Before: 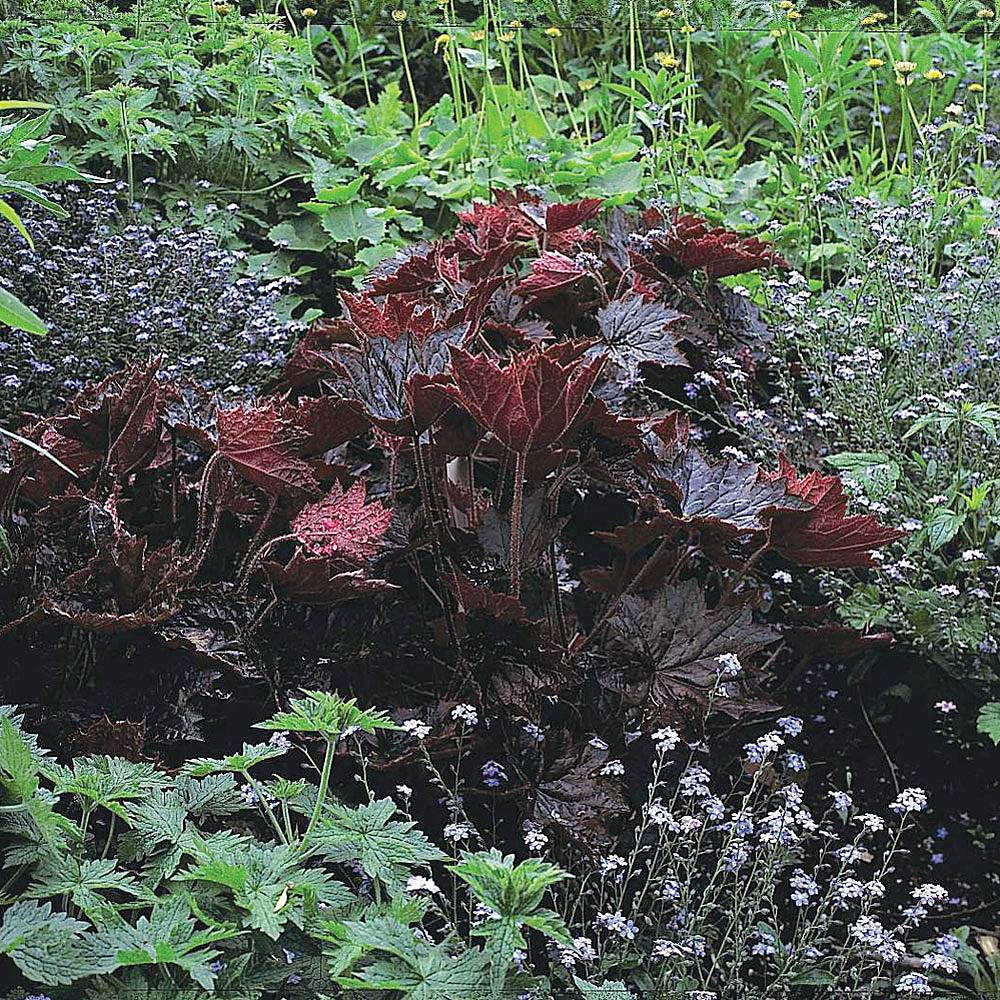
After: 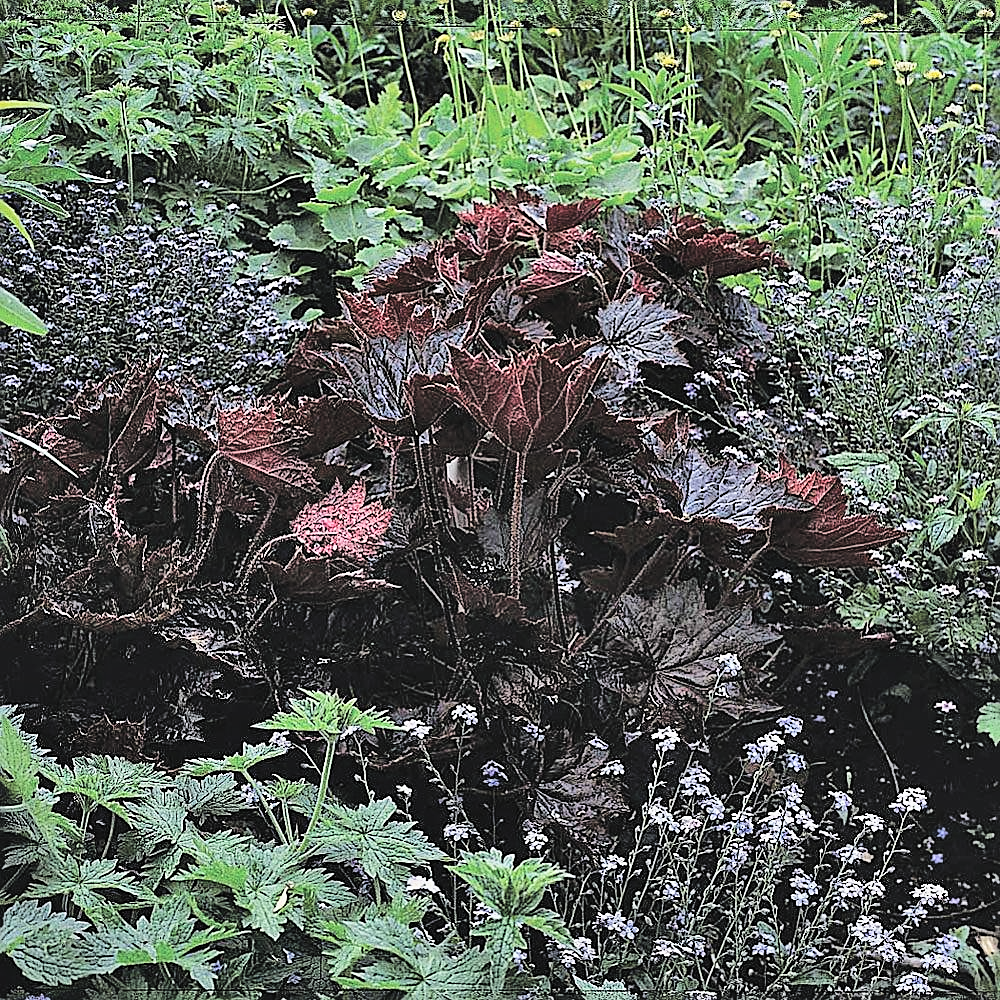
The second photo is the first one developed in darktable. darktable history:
exposure: black level correction -0.028, compensate highlight preservation false
shadows and highlights: shadows 60, highlights -60.23, soften with gaussian
filmic rgb: black relative exposure -4 EV, white relative exposure 3 EV, hardness 3.02, contrast 1.4
sharpen: on, module defaults
